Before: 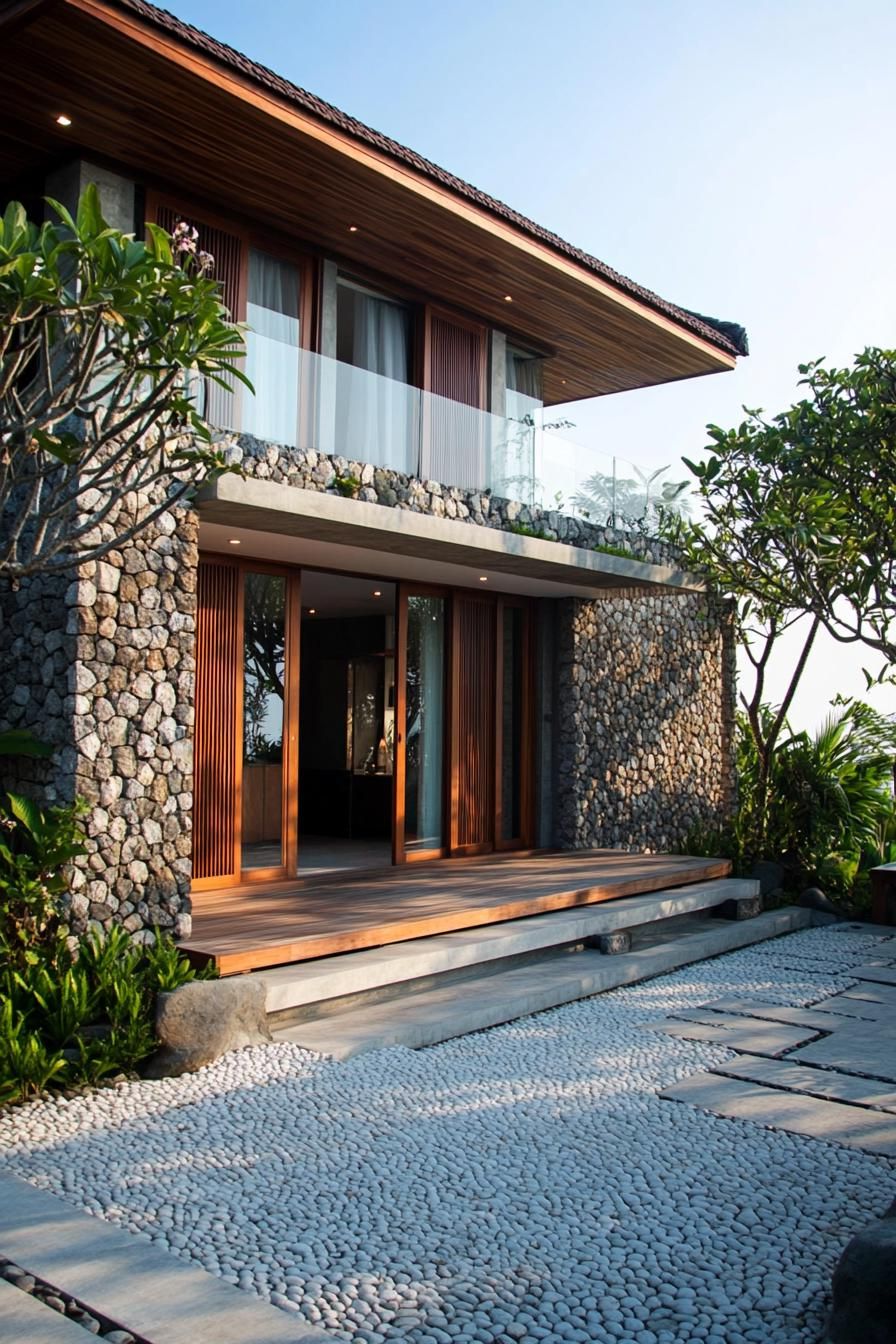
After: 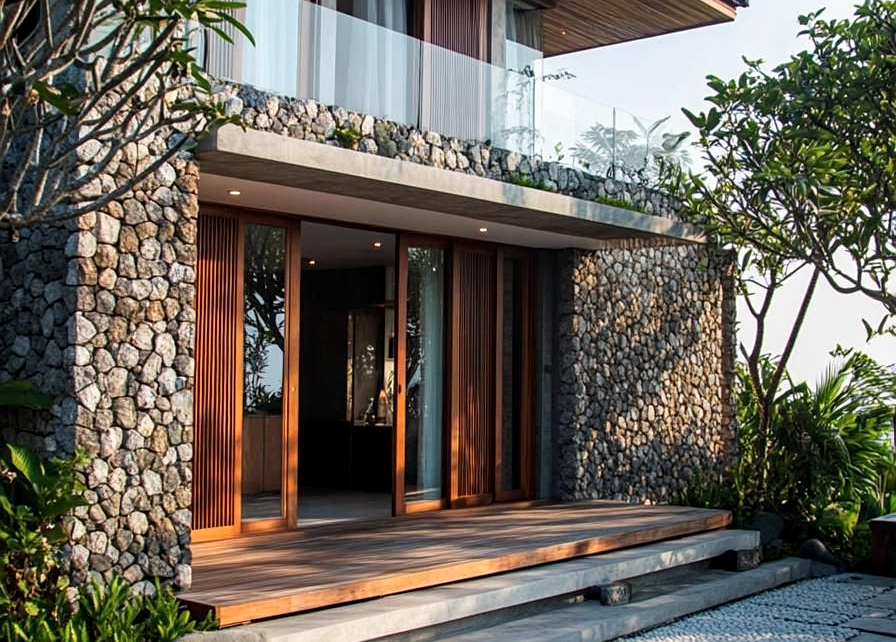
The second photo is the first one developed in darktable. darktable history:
crop and rotate: top 25.992%, bottom 26.205%
local contrast: on, module defaults
sharpen: amount 0.212
